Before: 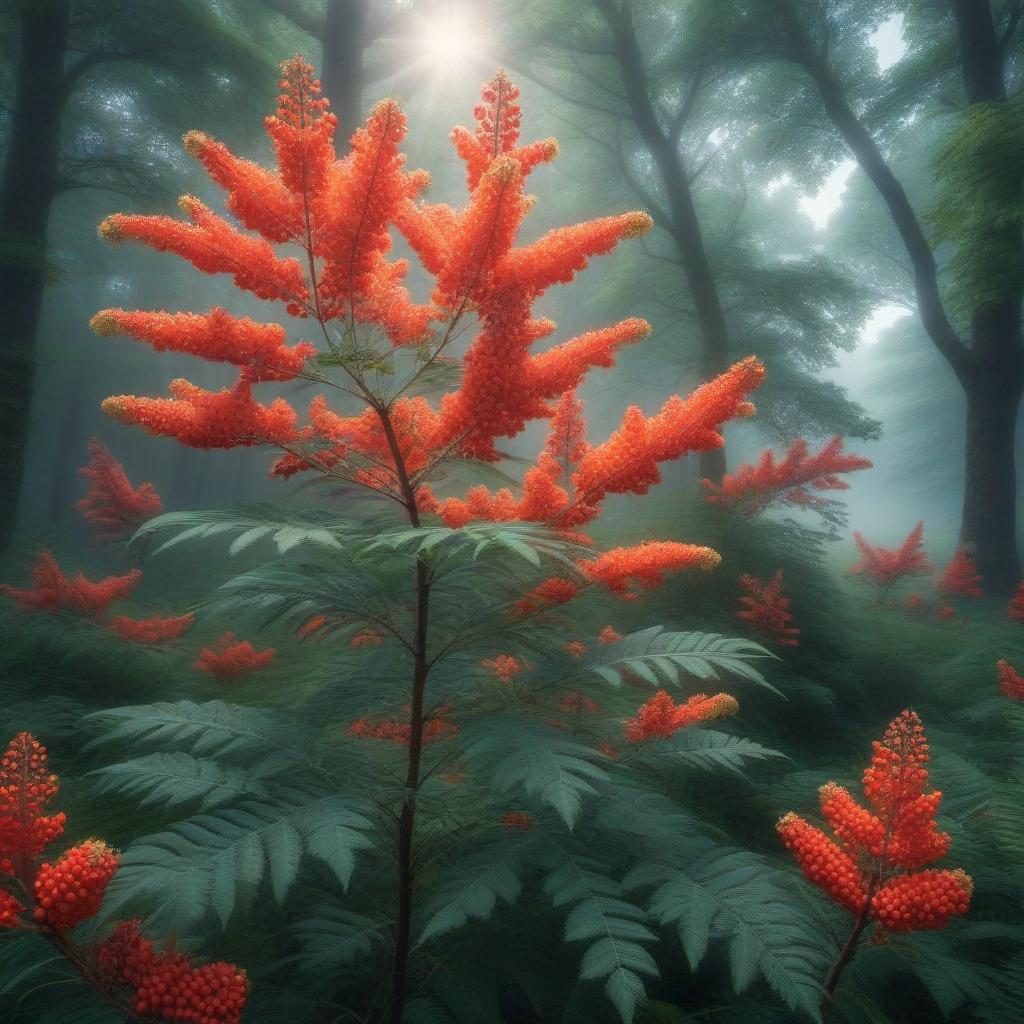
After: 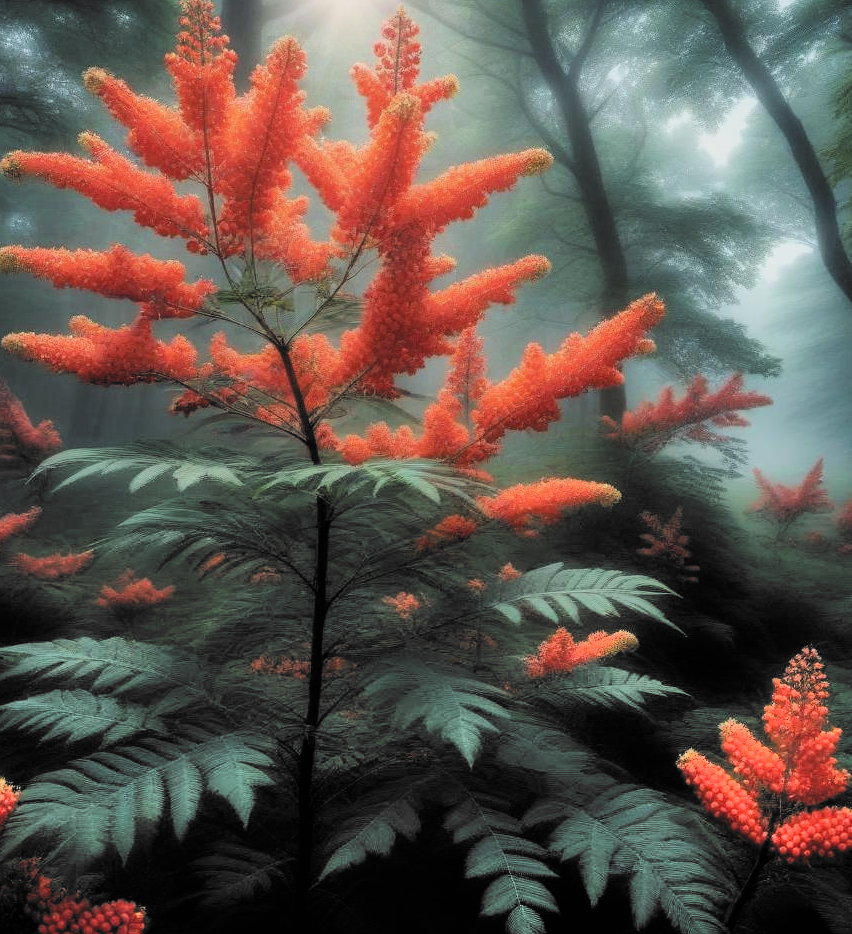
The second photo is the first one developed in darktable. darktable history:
crop: left 9.826%, top 6.231%, right 6.909%, bottom 2.532%
shadows and highlights: soften with gaussian
filmic rgb: black relative exposure -5.14 EV, white relative exposure 3.55 EV, hardness 3.18, contrast 1.391, highlights saturation mix -49.13%, color science v6 (2022)
